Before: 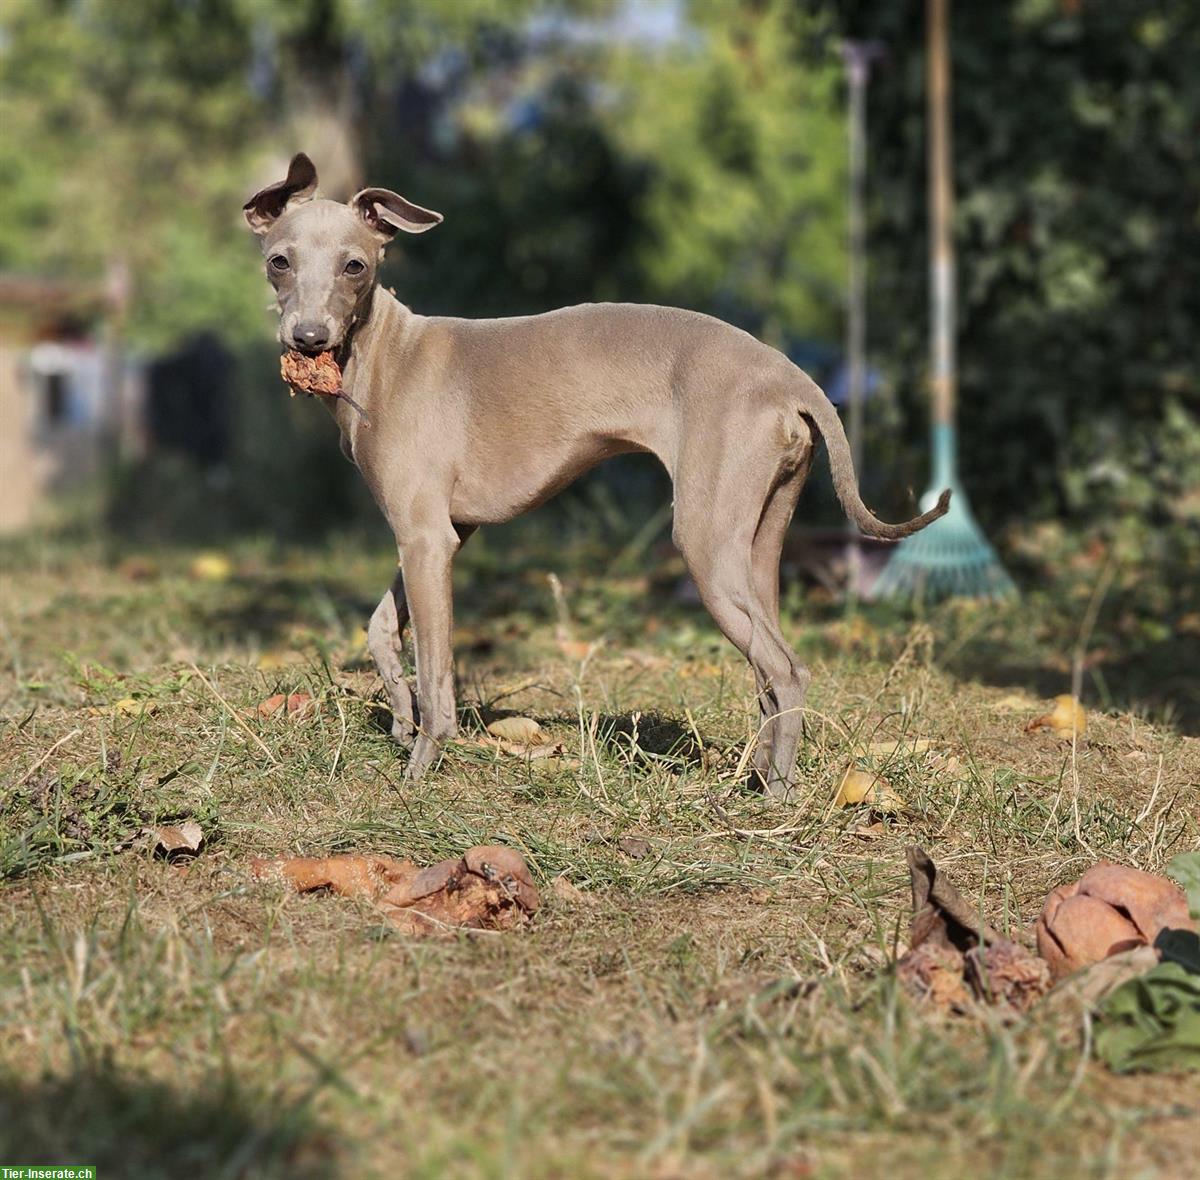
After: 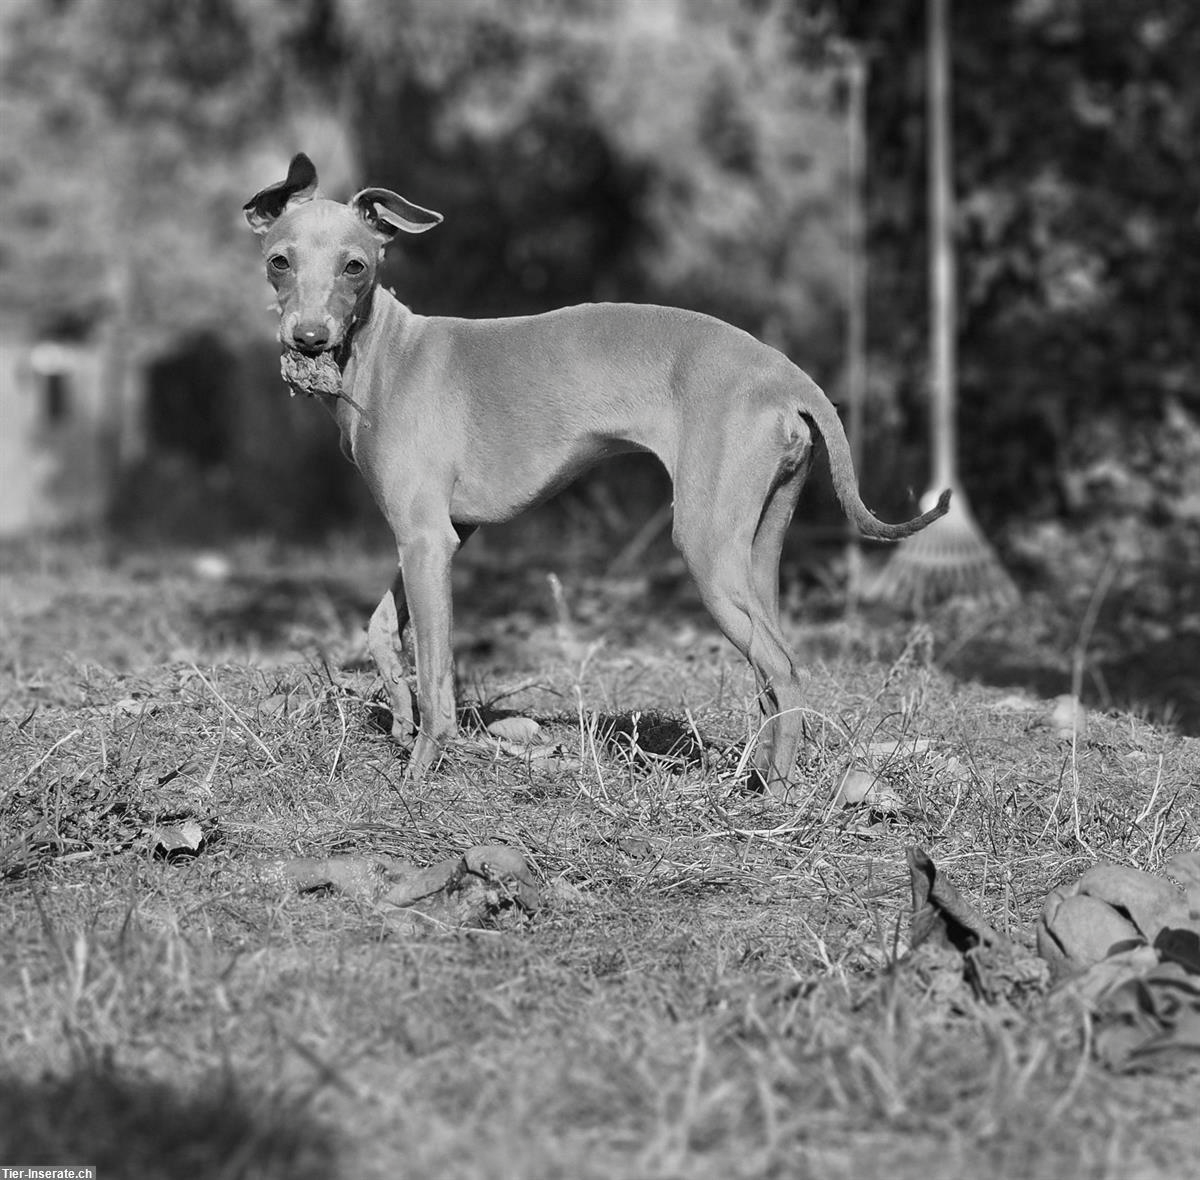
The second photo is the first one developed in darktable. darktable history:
contrast brightness saturation: saturation -0.997
